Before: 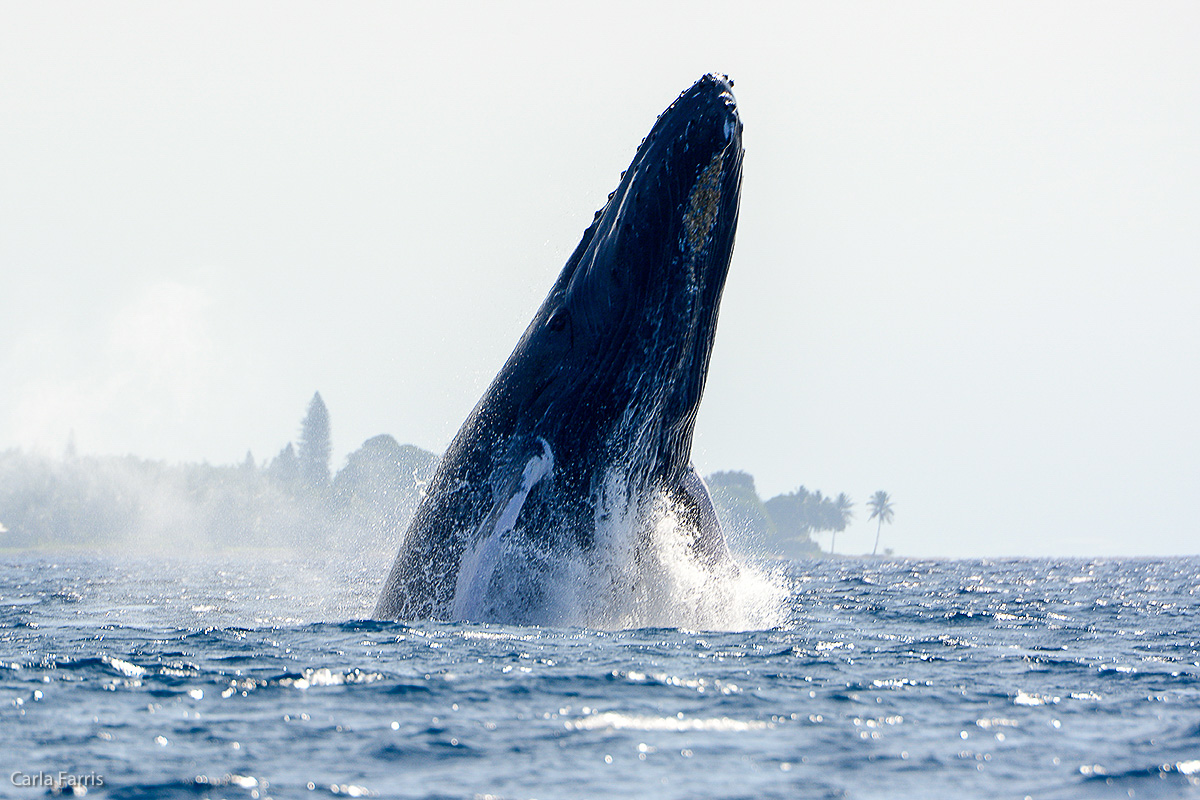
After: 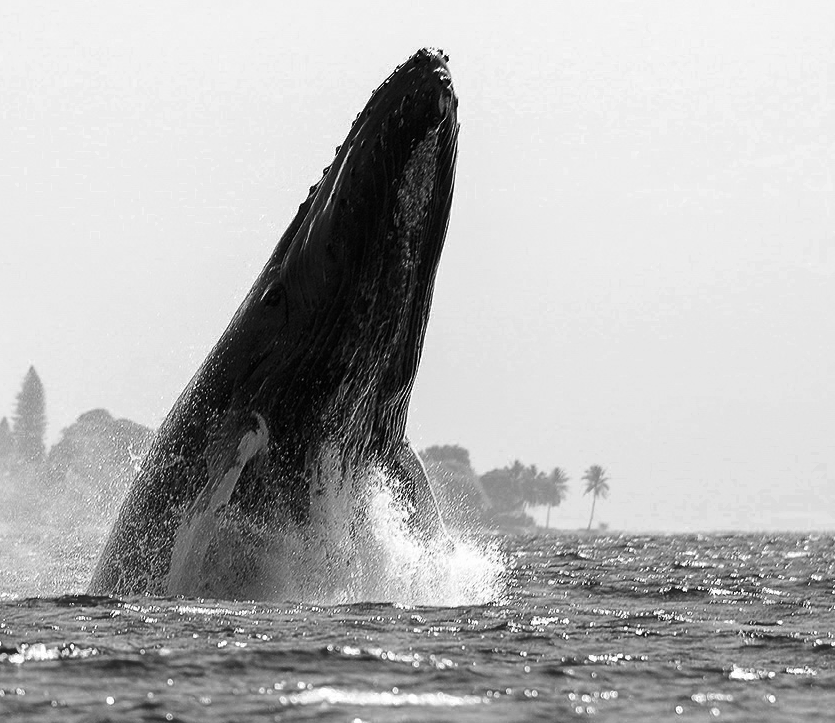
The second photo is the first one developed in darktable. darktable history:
color zones: curves: ch0 [(0.002, 0.429) (0.121, 0.212) (0.198, 0.113) (0.276, 0.344) (0.331, 0.541) (0.41, 0.56) (0.482, 0.289) (0.619, 0.227) (0.721, 0.18) (0.821, 0.435) (0.928, 0.555) (1, 0.587)]; ch1 [(0, 0) (0.143, 0) (0.286, 0) (0.429, 0) (0.571, 0) (0.714, 0) (0.857, 0)]
crop and rotate: left 23.81%, top 3.198%, right 6.525%, bottom 6.345%
